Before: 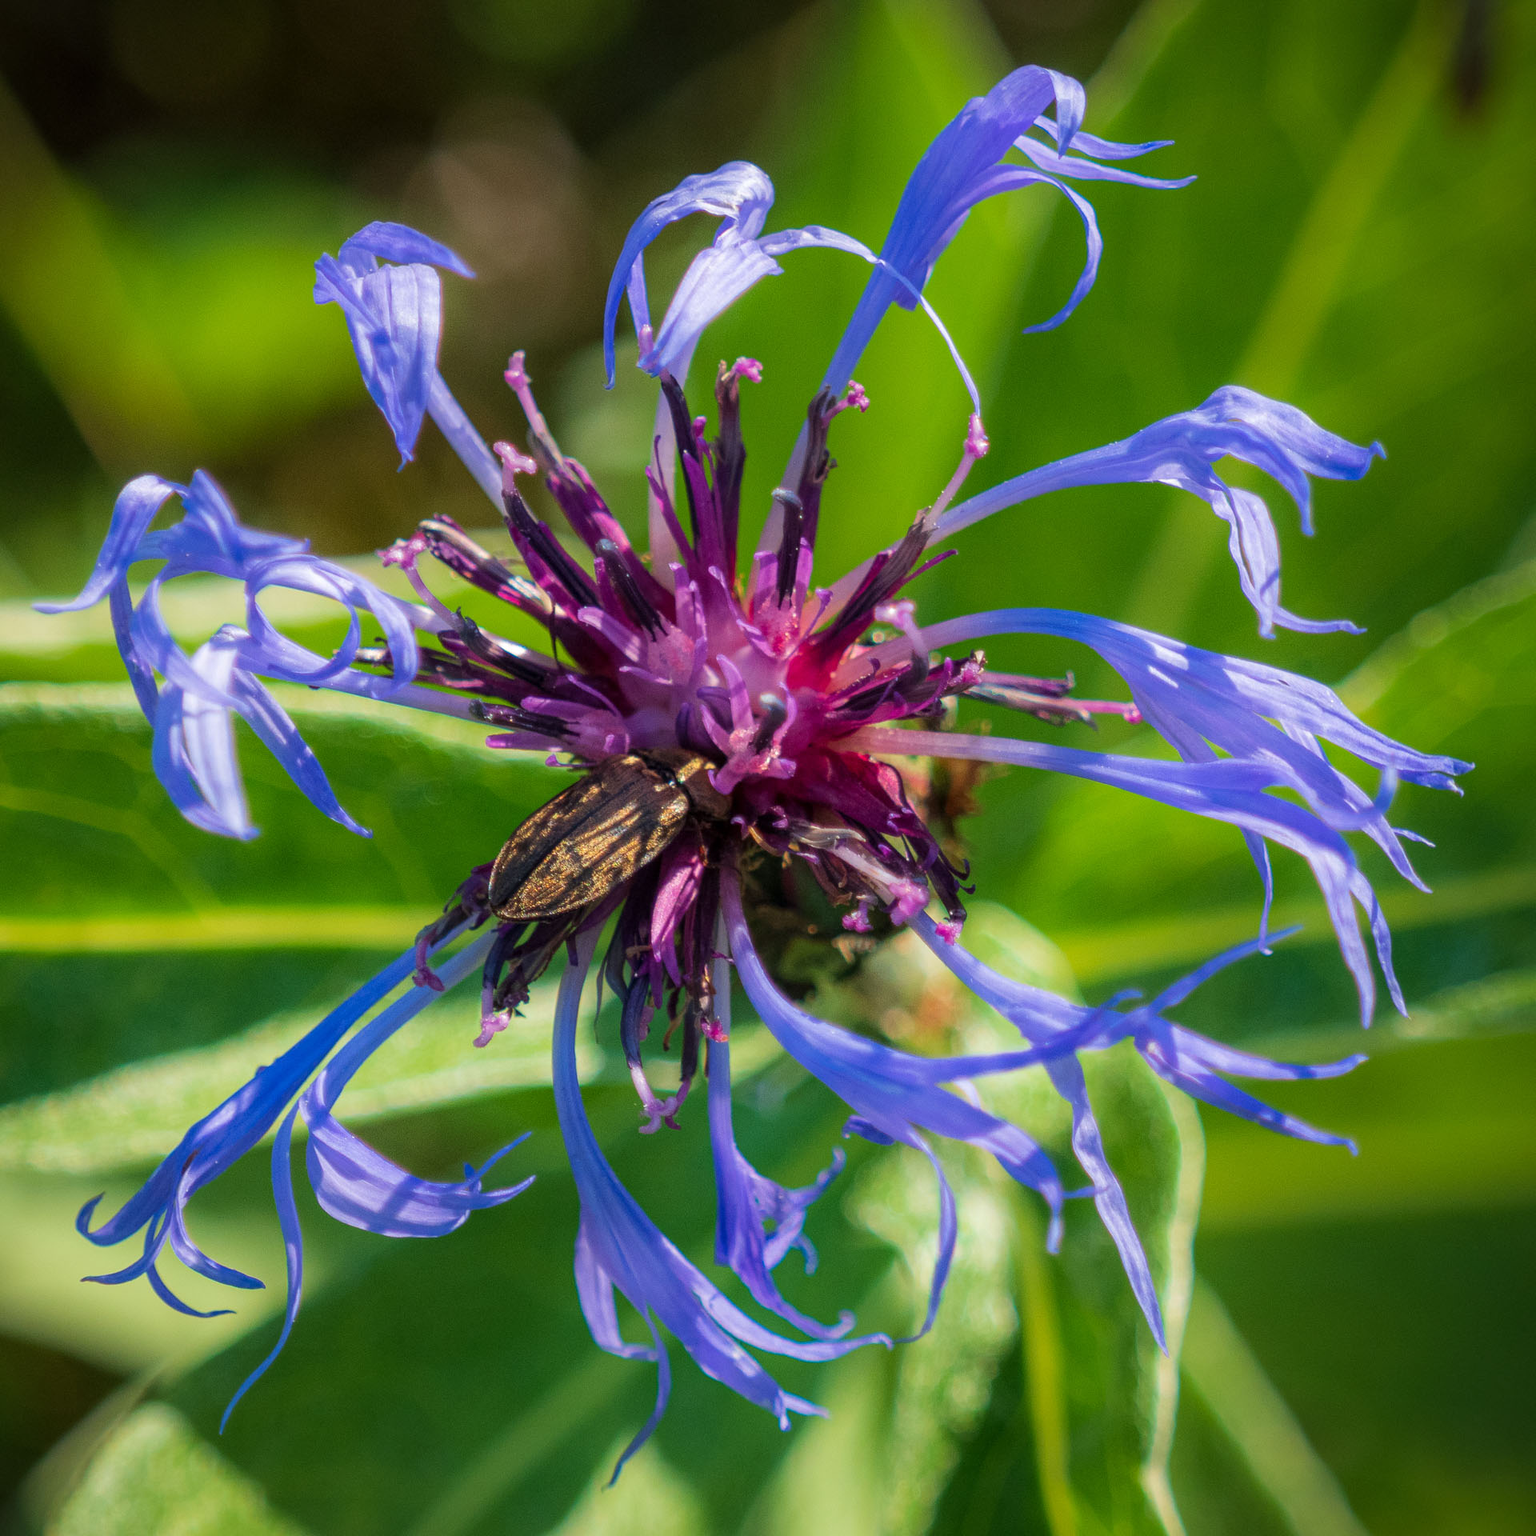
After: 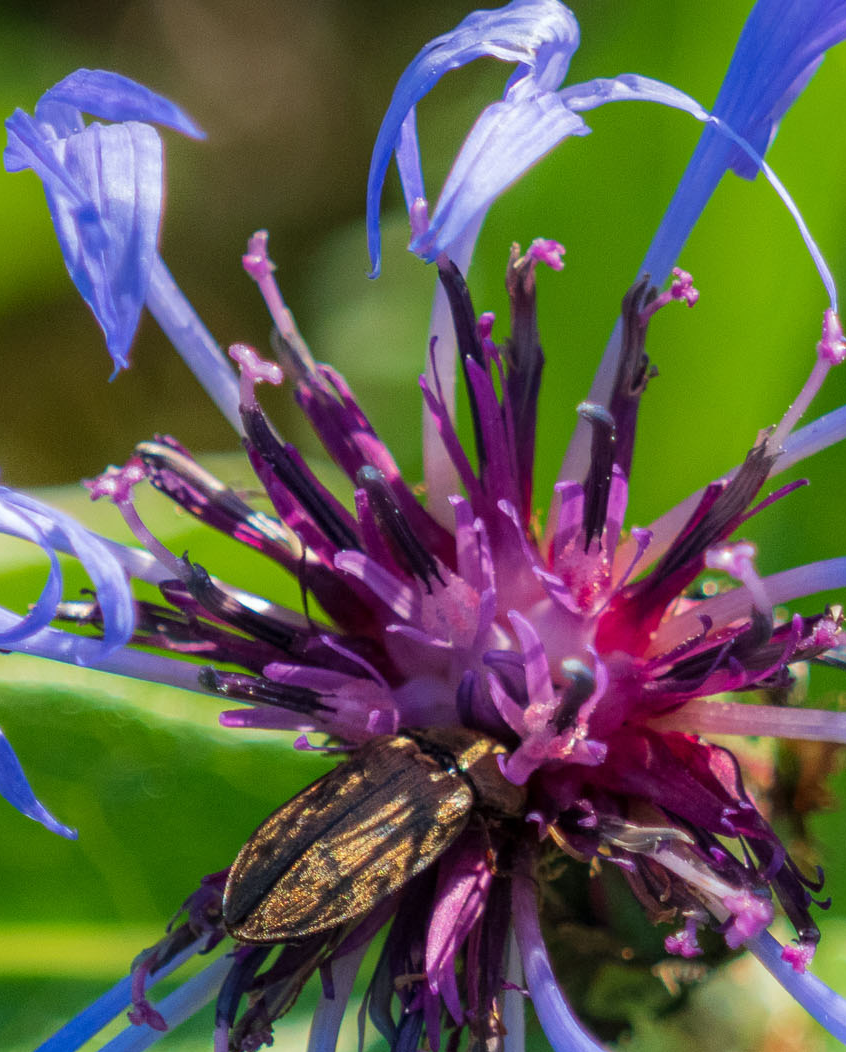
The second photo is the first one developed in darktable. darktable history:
white balance: red 0.978, blue 0.999
crop: left 20.248%, top 10.86%, right 35.675%, bottom 34.321%
